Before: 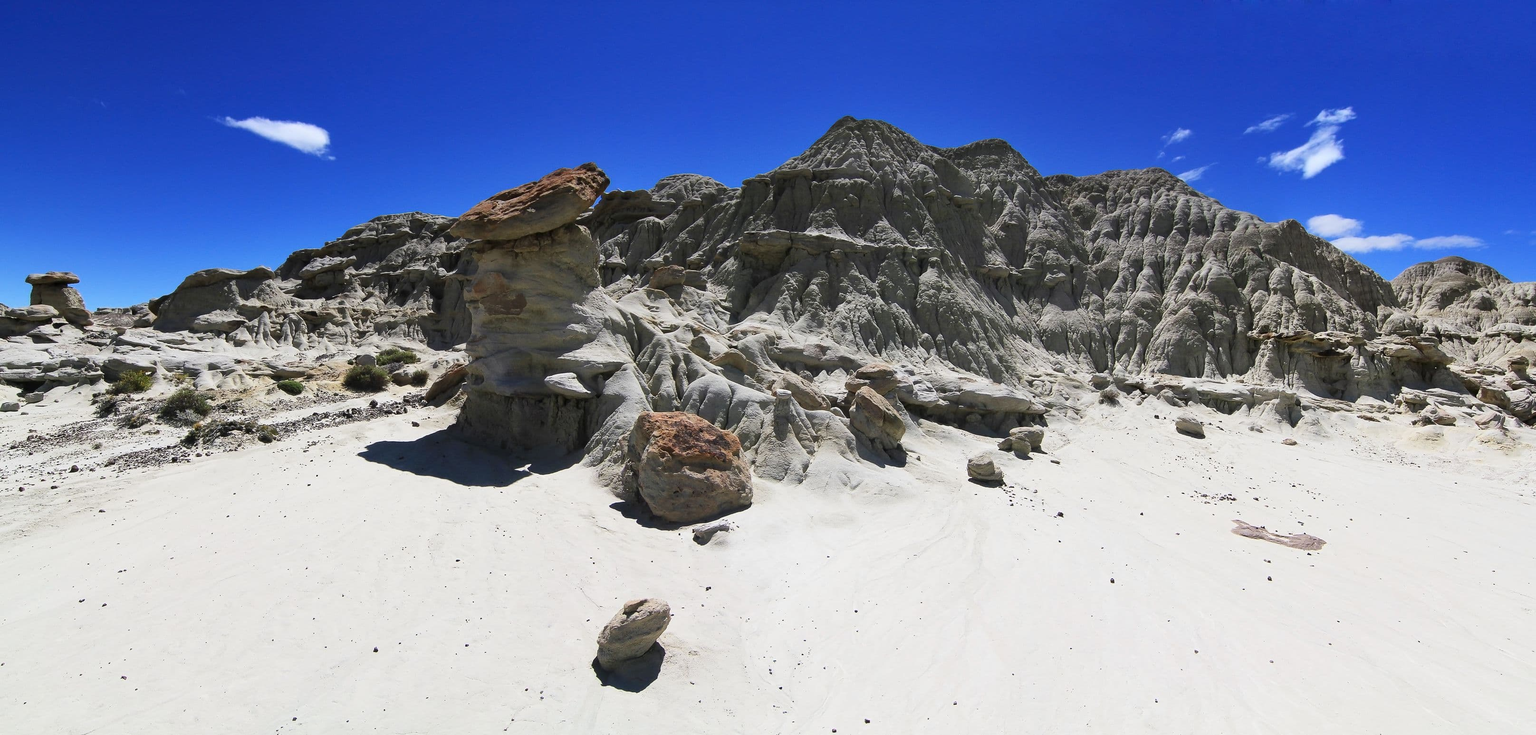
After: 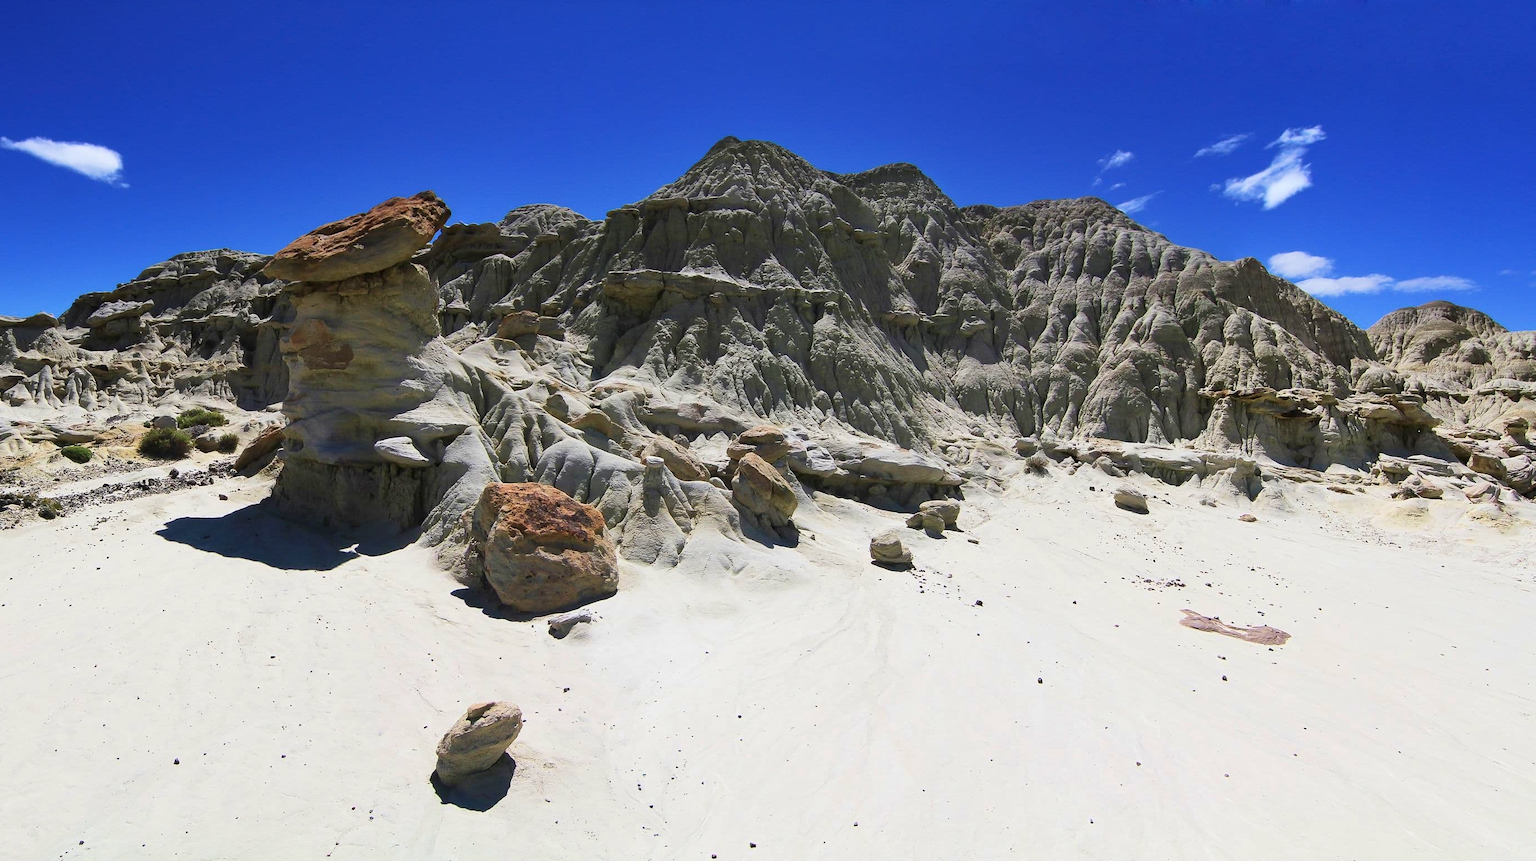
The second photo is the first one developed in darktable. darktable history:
crop and rotate: left 14.68%
velvia: strength 44.89%
